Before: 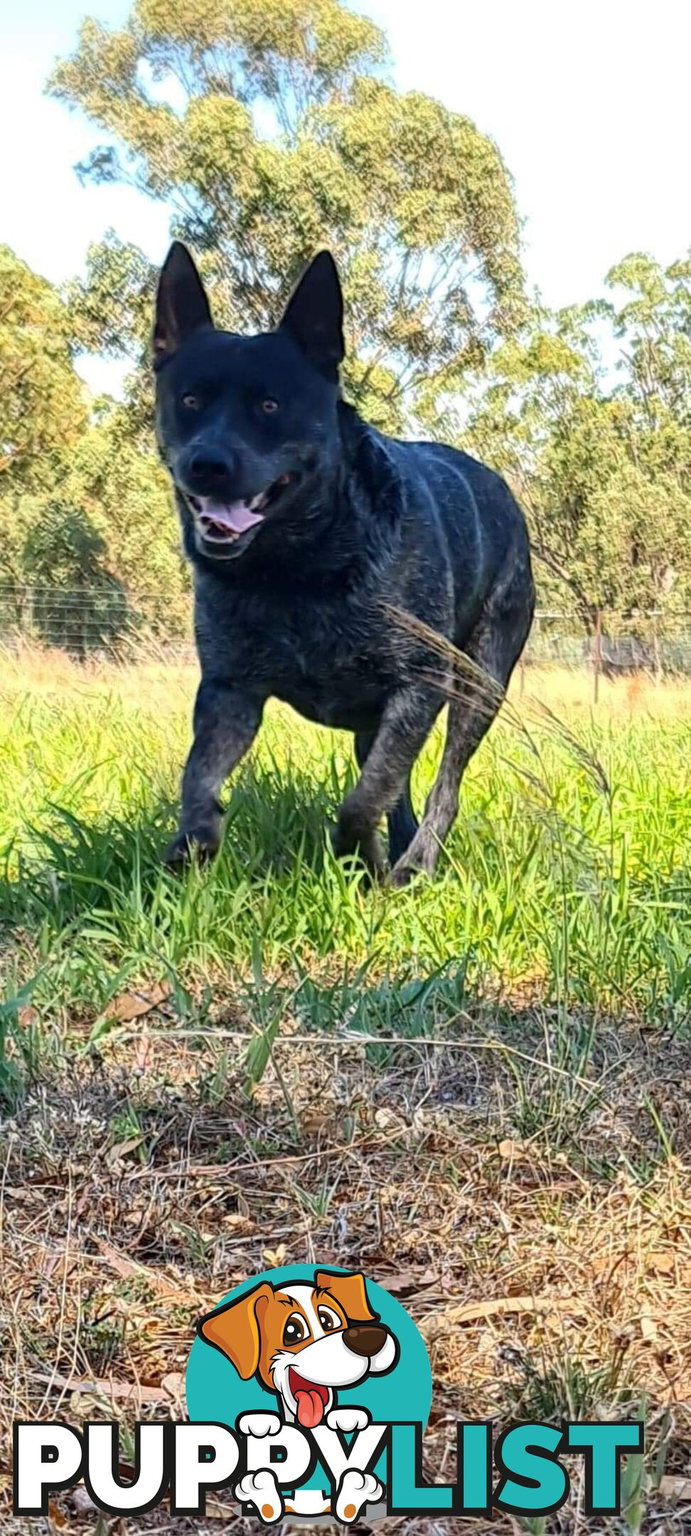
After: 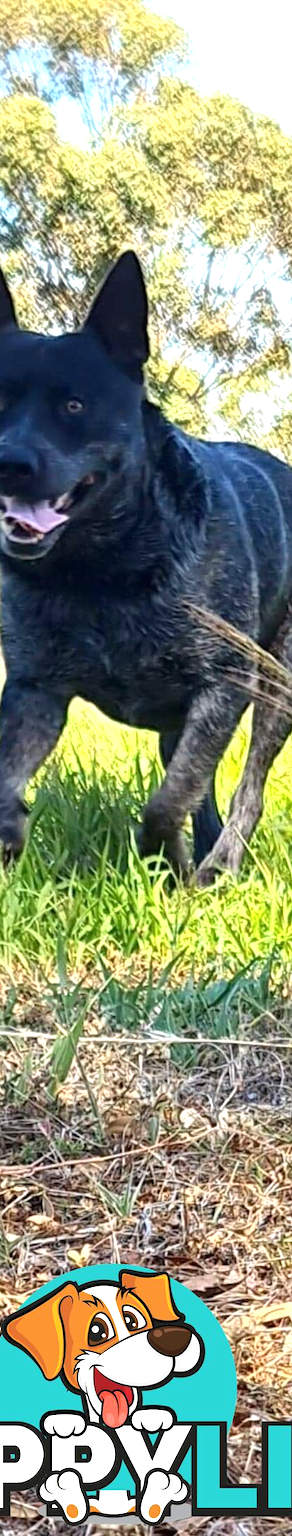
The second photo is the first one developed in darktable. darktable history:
crop: left 28.321%, right 29.331%
exposure: exposure 0.561 EV, compensate exposure bias true, compensate highlight preservation false
